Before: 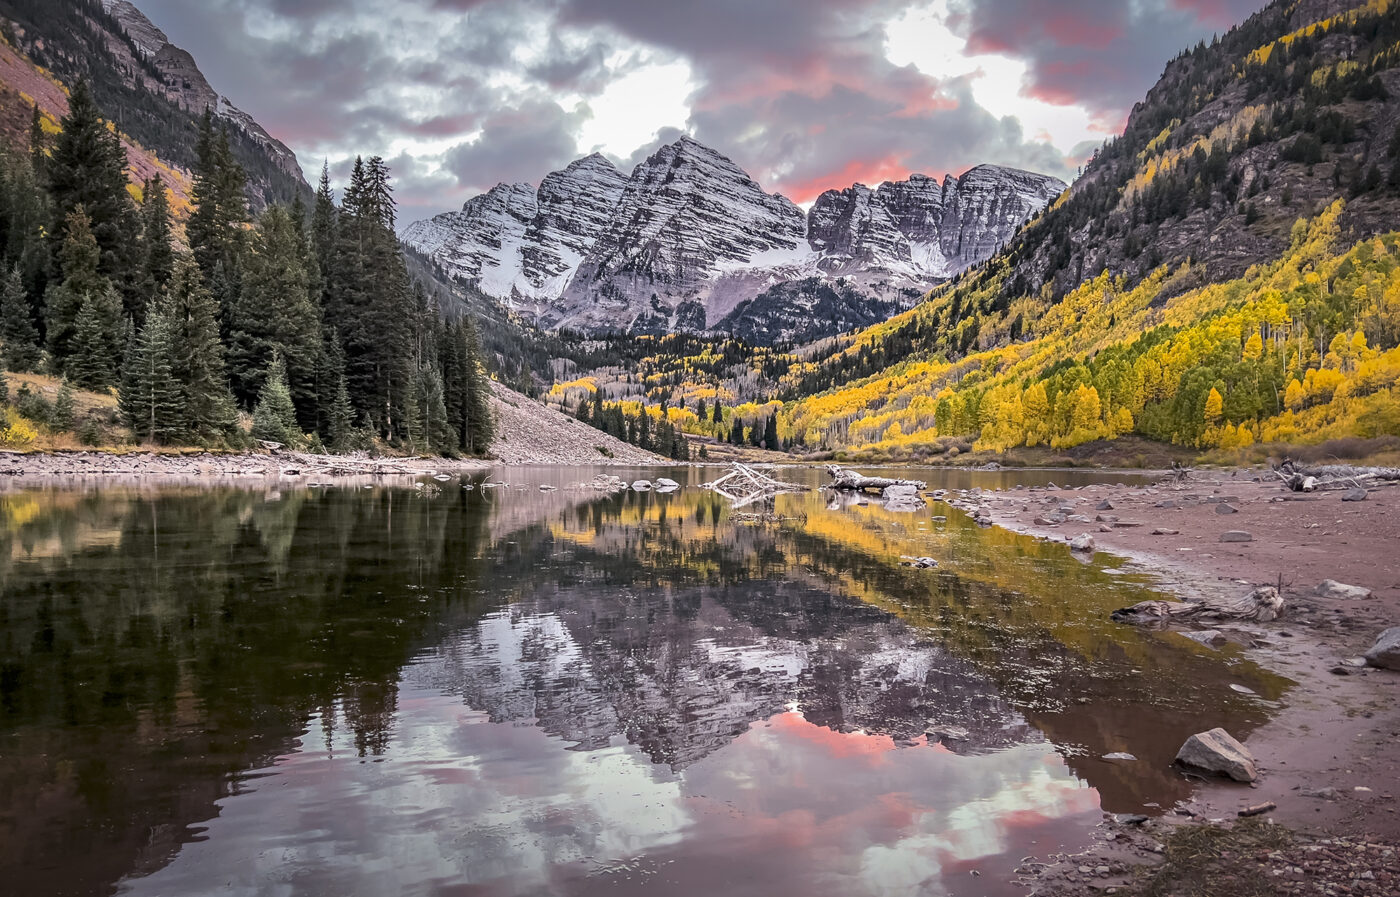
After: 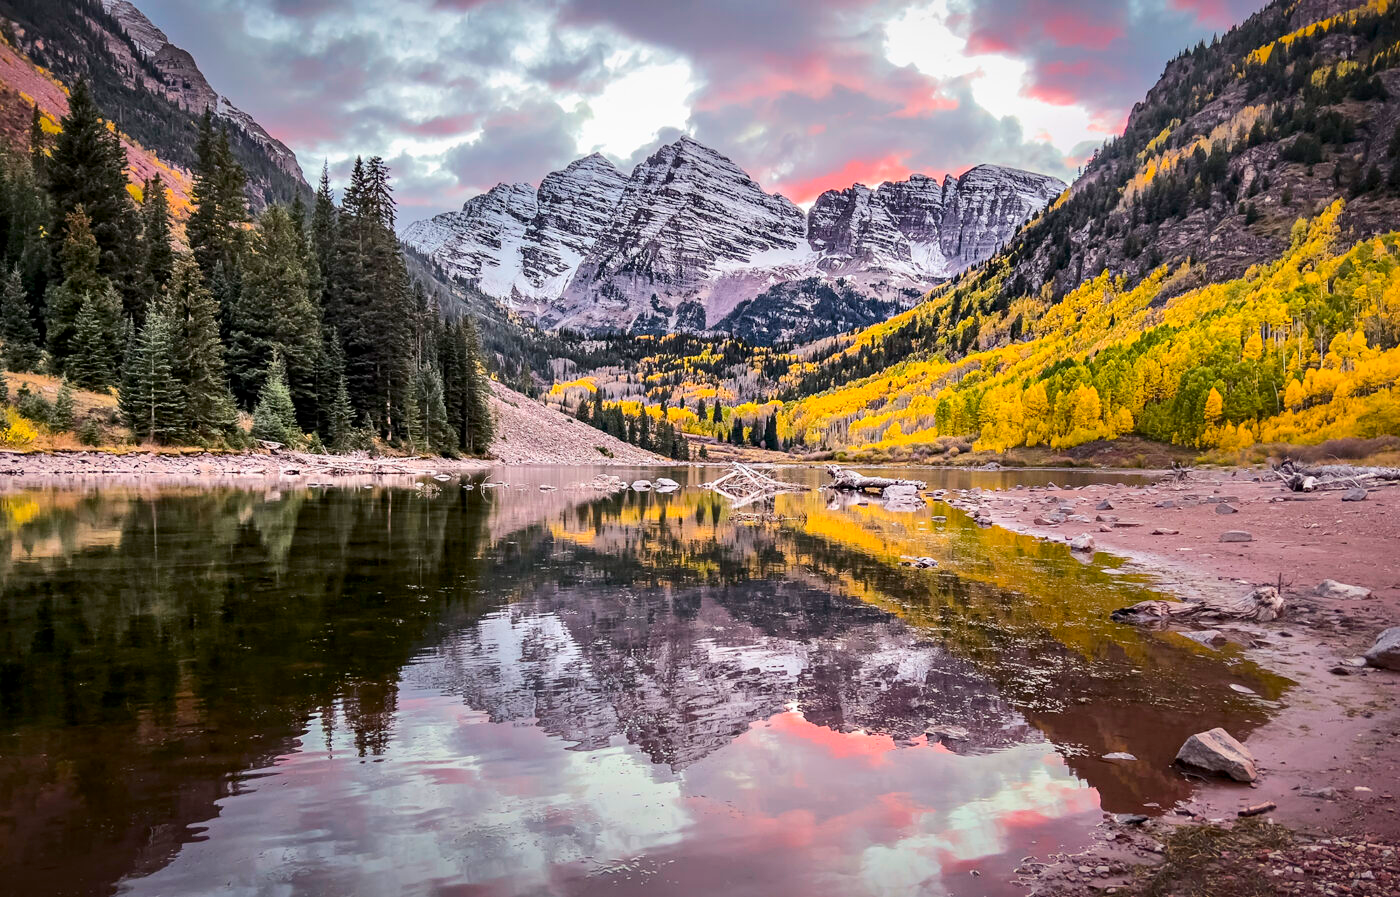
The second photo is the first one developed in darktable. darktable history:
contrast brightness saturation: contrast 0.148, brightness -0.014, saturation 0.1
color balance rgb: perceptual saturation grading › global saturation 11.593%, perceptual brilliance grading › mid-tones 10.554%, perceptual brilliance grading › shadows 15.537%, global vibrance 6.121%
